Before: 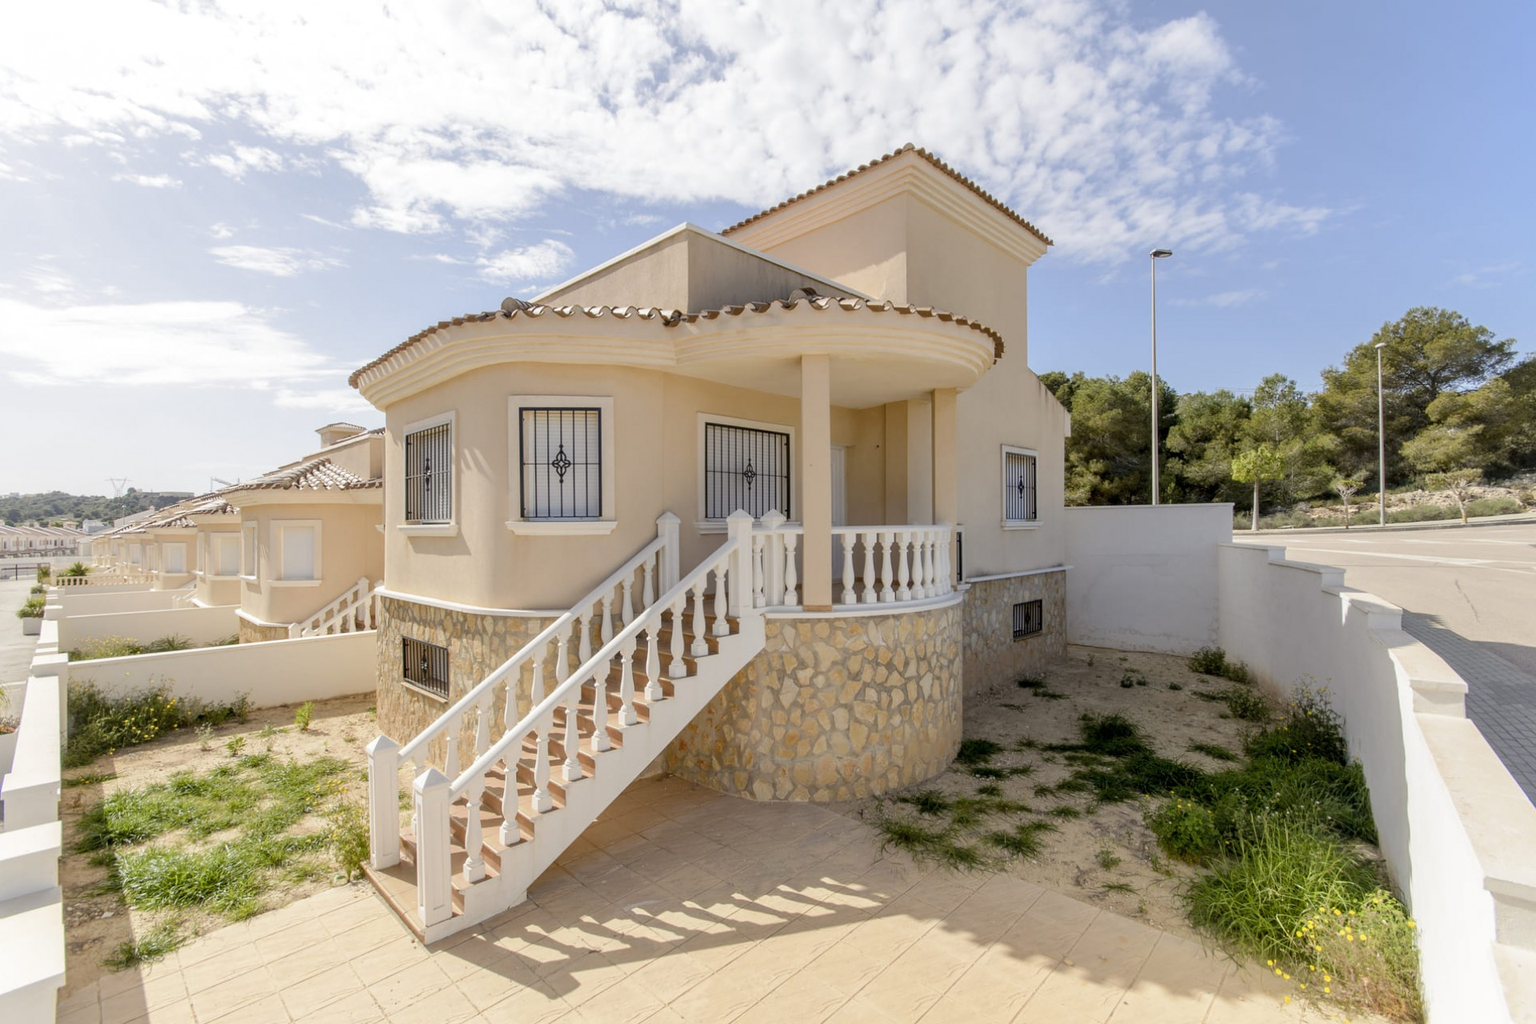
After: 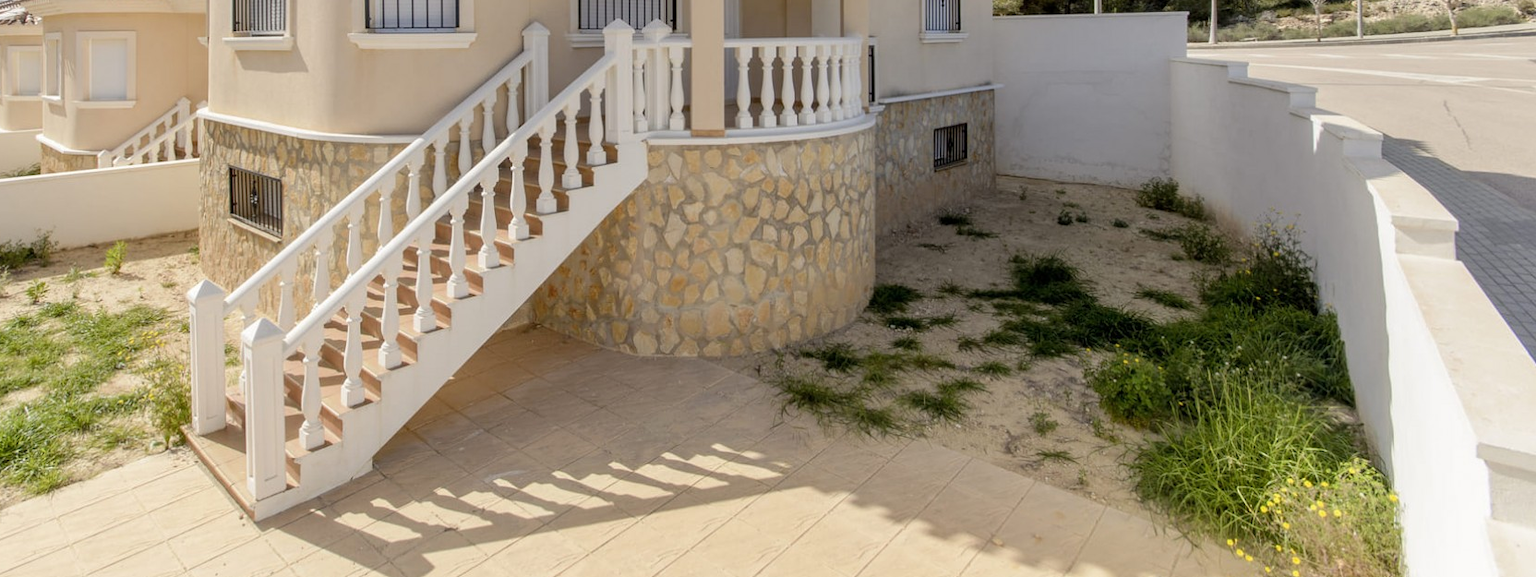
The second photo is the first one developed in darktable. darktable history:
crop and rotate: left 13.306%, top 48.129%, bottom 2.928%
color zones: curves: ch0 [(0, 0.5) (0.143, 0.5) (0.286, 0.5) (0.429, 0.5) (0.571, 0.5) (0.714, 0.476) (0.857, 0.5) (1, 0.5)]; ch2 [(0, 0.5) (0.143, 0.5) (0.286, 0.5) (0.429, 0.5) (0.571, 0.5) (0.714, 0.487) (0.857, 0.5) (1, 0.5)]
